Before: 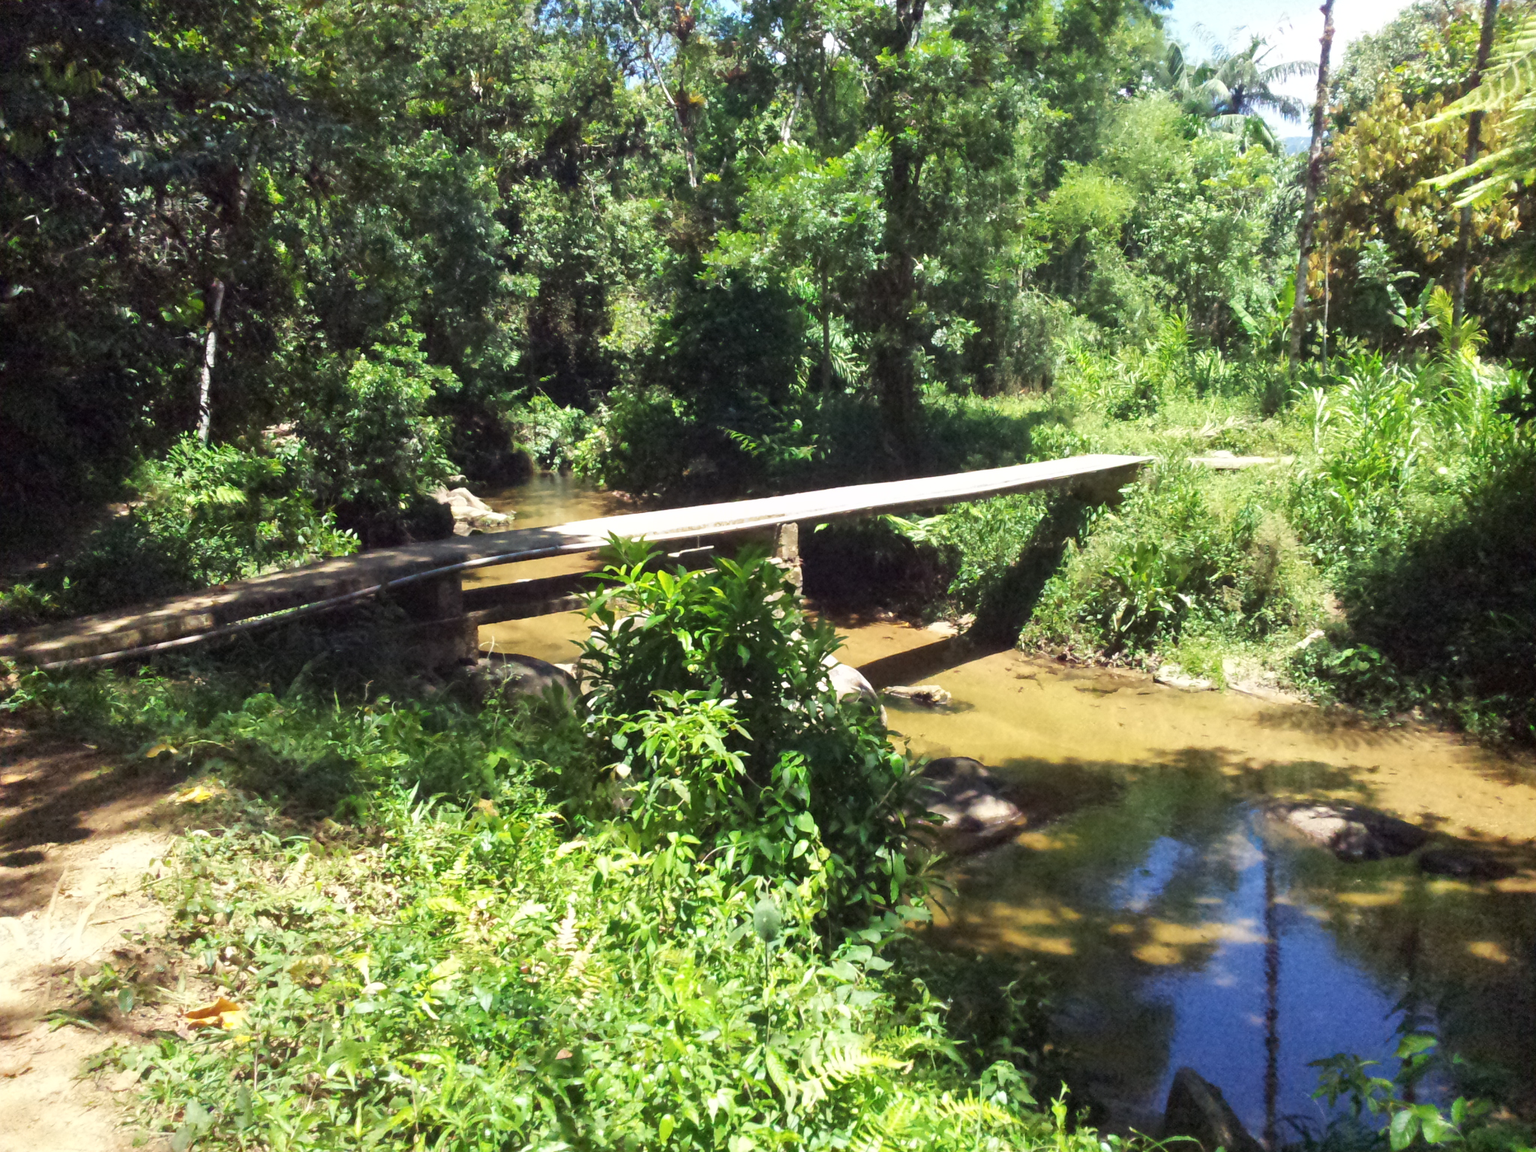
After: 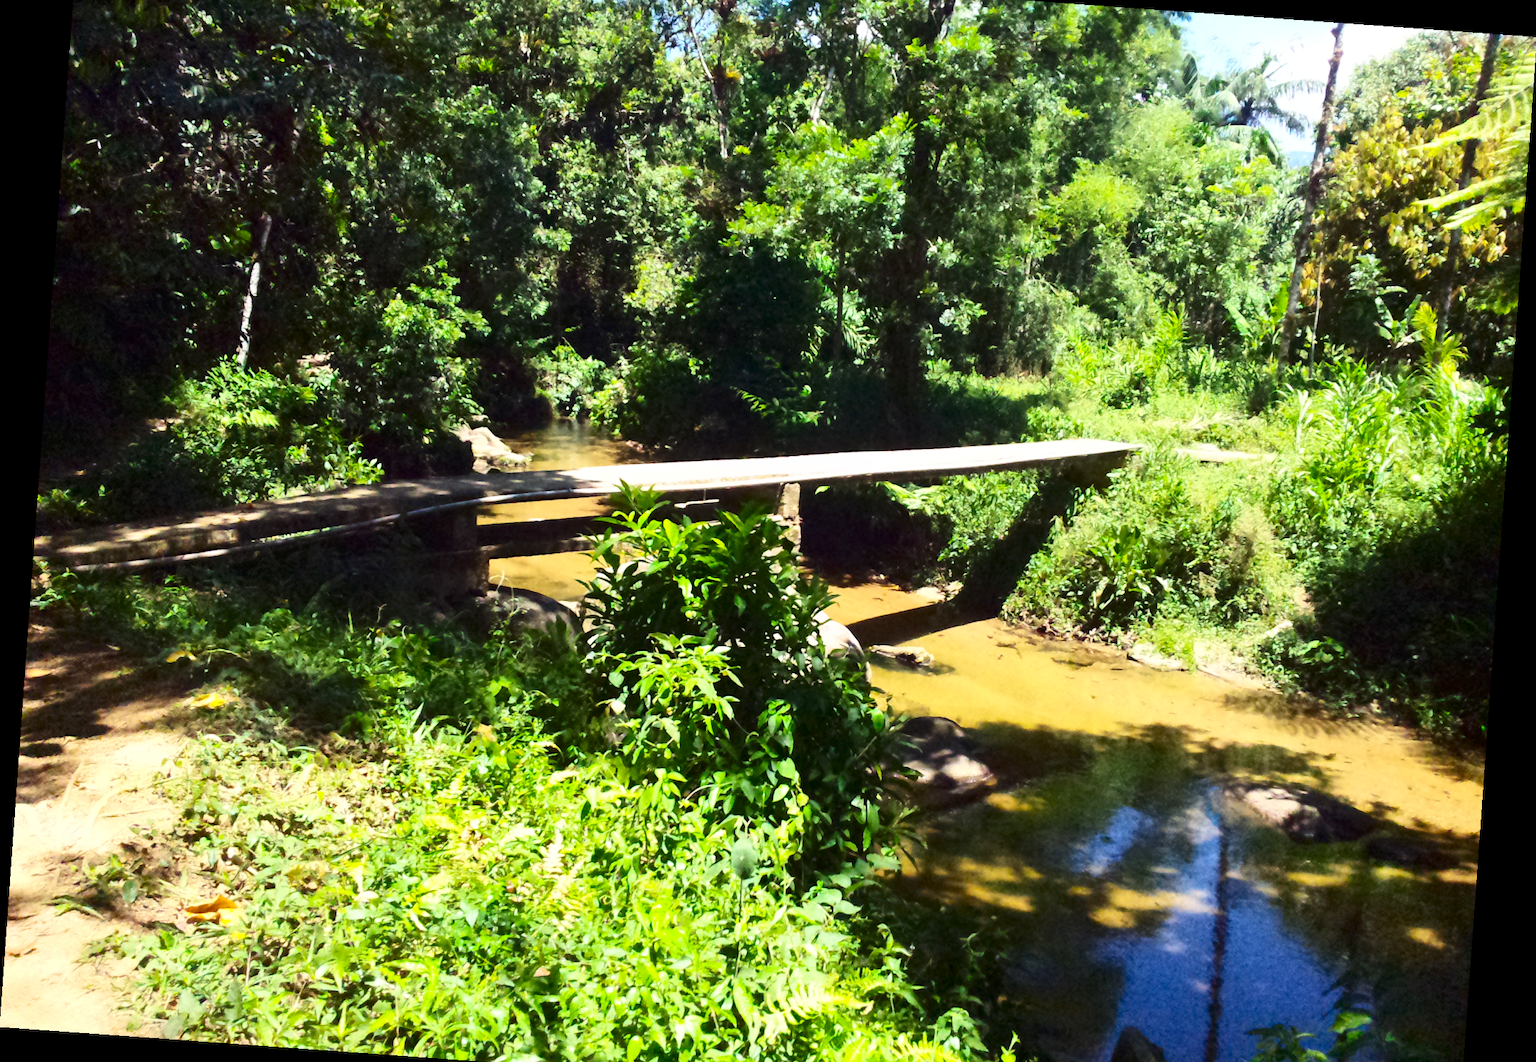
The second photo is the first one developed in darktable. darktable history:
crop and rotate: top 5.609%, bottom 5.609%
contrast brightness saturation: contrast 0.28
color balance: output saturation 120%
rotate and perspective: rotation 4.1°, automatic cropping off
